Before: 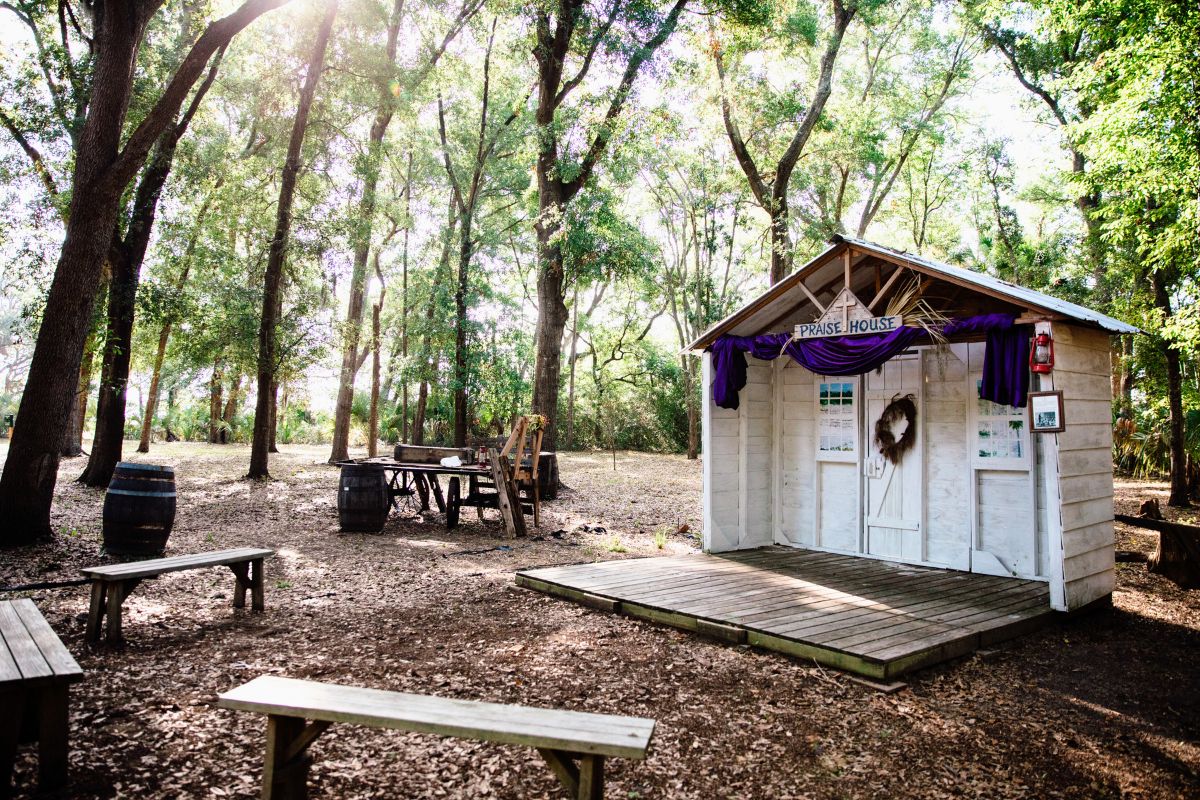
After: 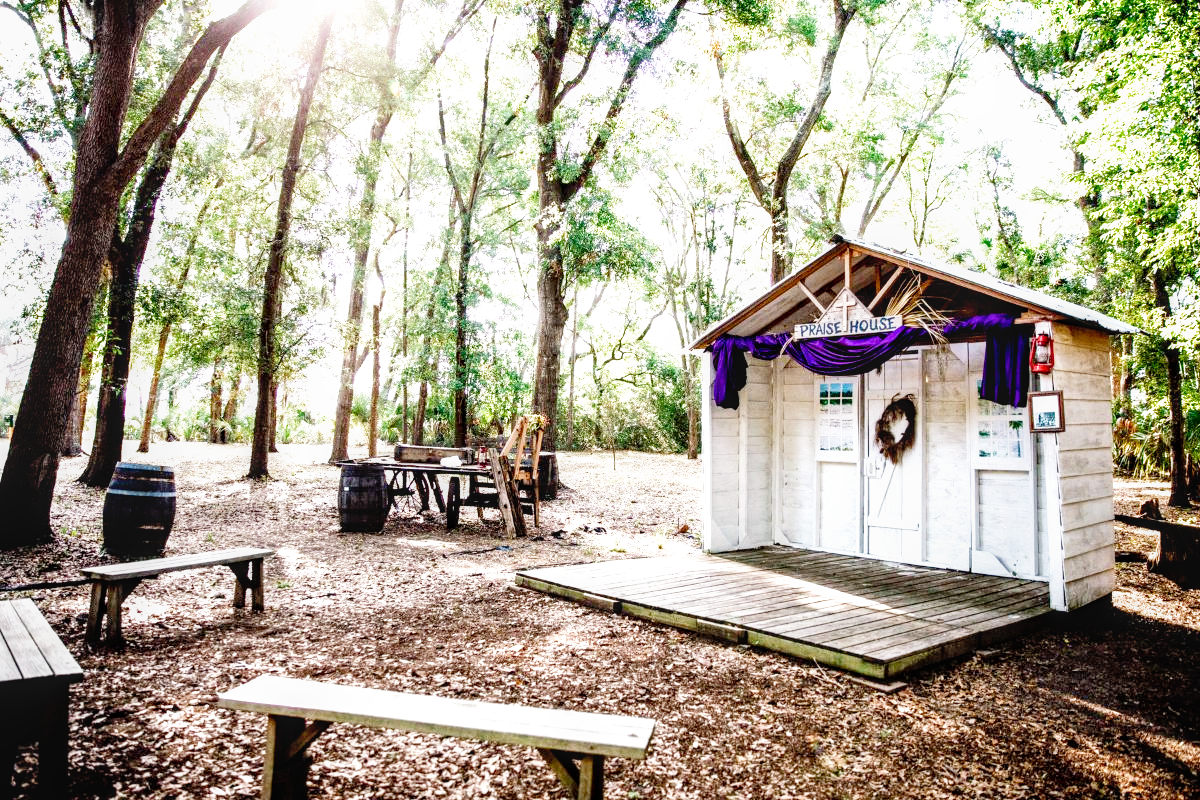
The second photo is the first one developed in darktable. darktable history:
exposure: black level correction 0, exposure 1.515 EV, compensate highlight preservation false
local contrast: on, module defaults
filmic rgb: black relative exposure -7.75 EV, white relative exposure 4.38 EV, target black luminance 0%, hardness 3.75, latitude 50.6%, contrast 1.074, highlights saturation mix 8.77%, shadows ↔ highlights balance -0.228%, add noise in highlights 0, preserve chrominance no, color science v3 (2019), use custom middle-gray values true, contrast in highlights soft
